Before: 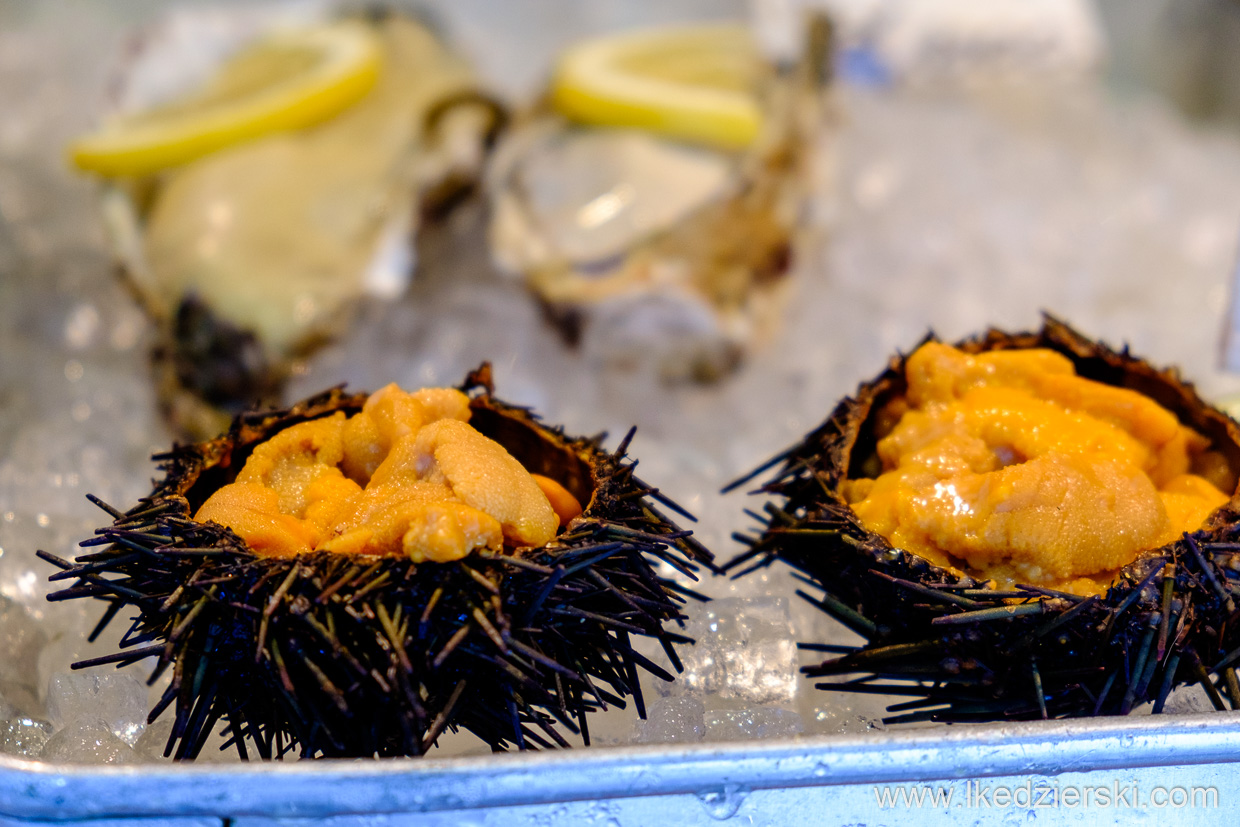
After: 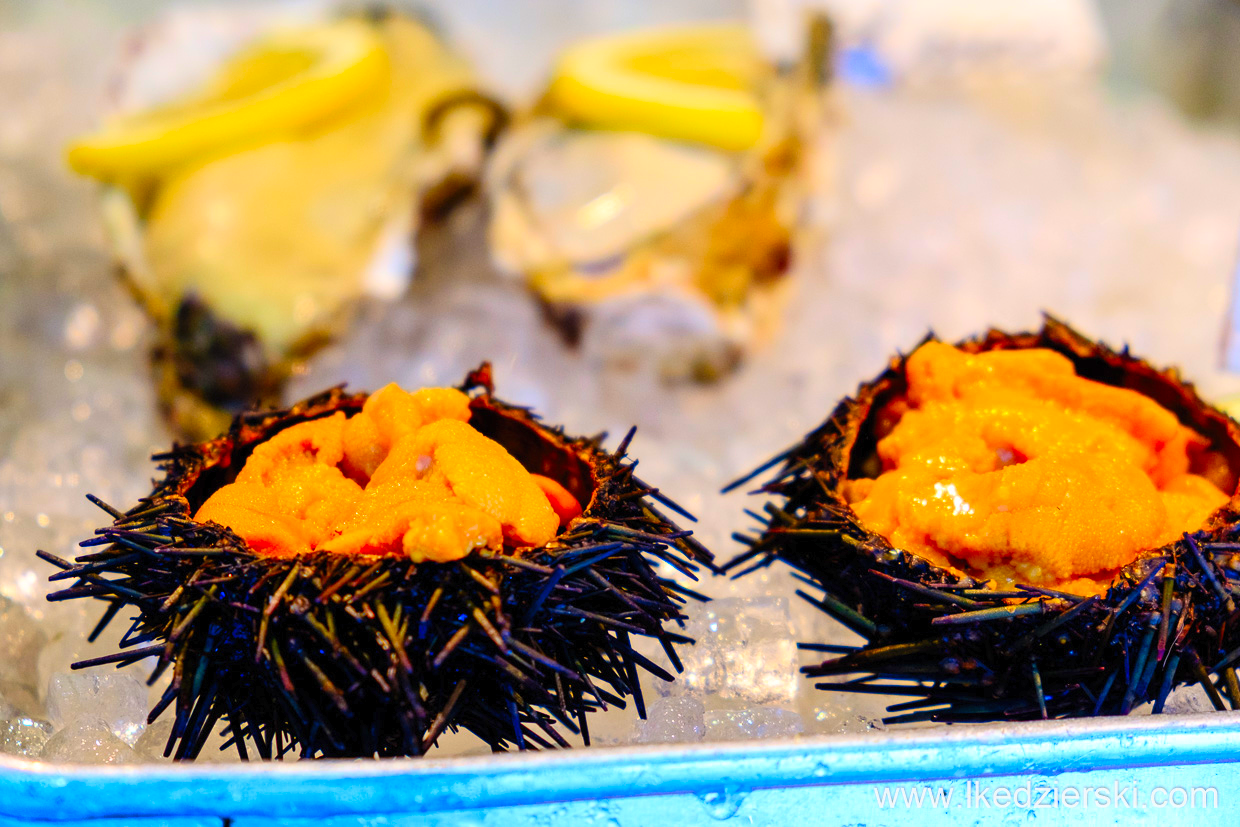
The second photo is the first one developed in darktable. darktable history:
contrast brightness saturation: contrast 0.2, brightness 0.204, saturation 0.82
